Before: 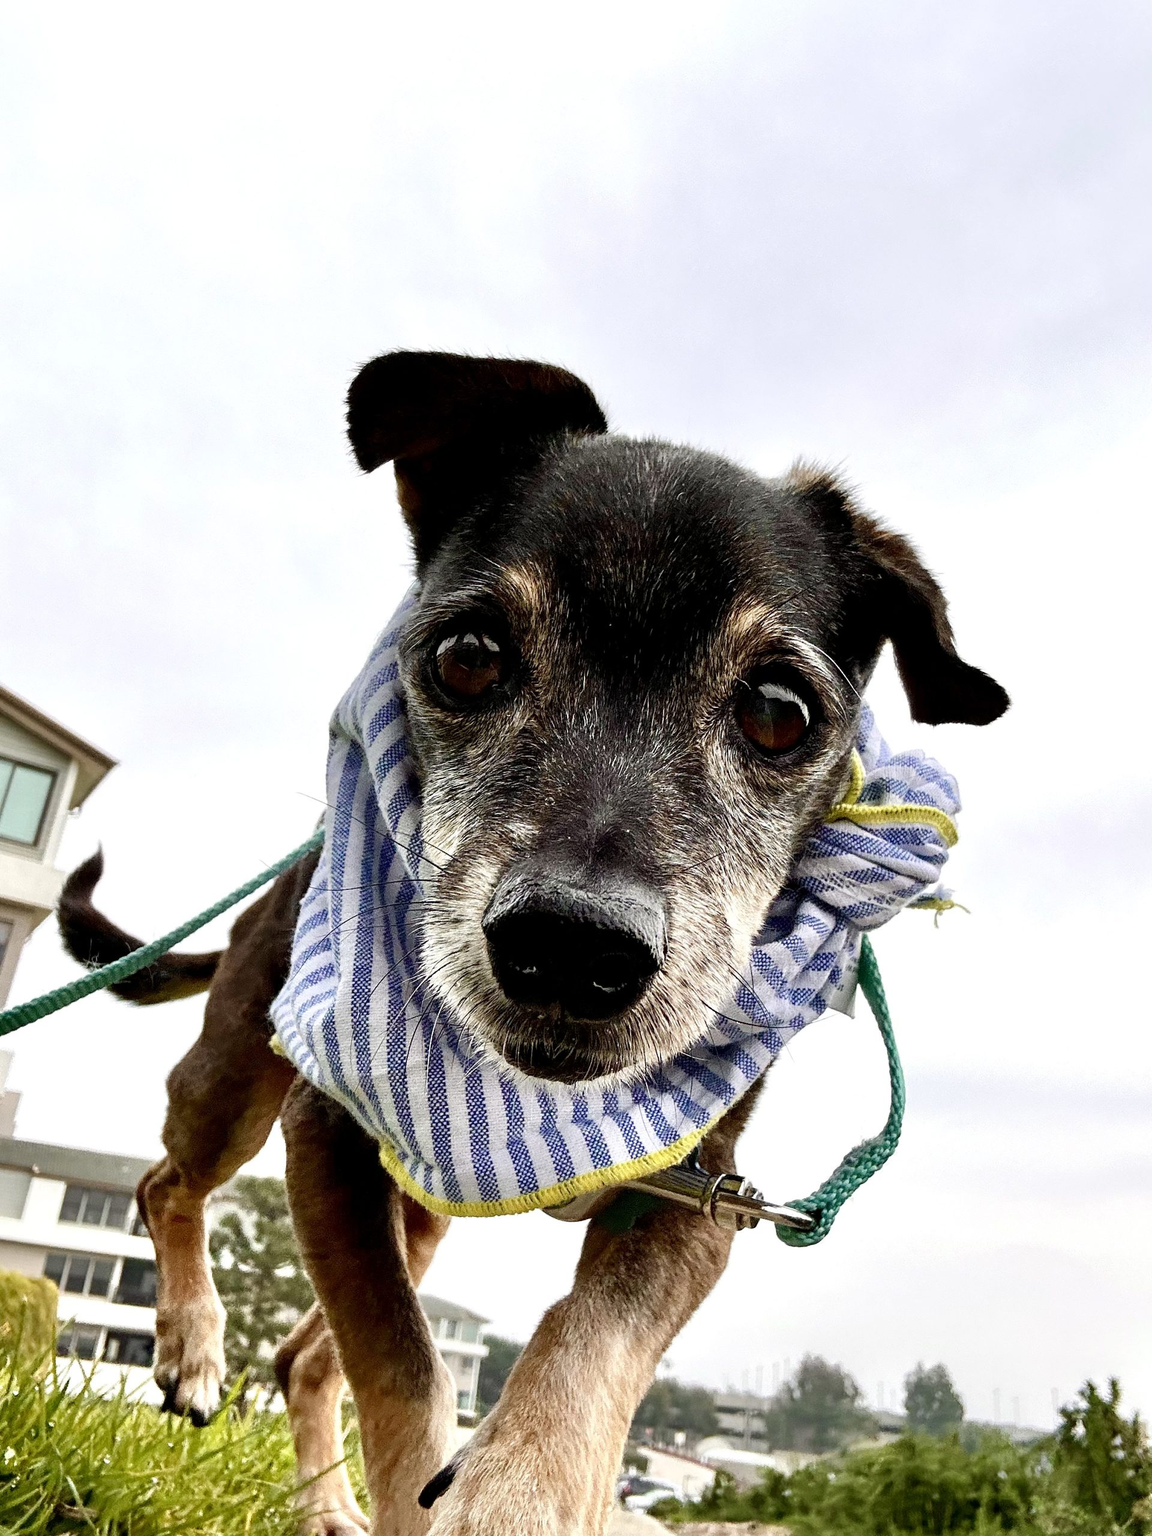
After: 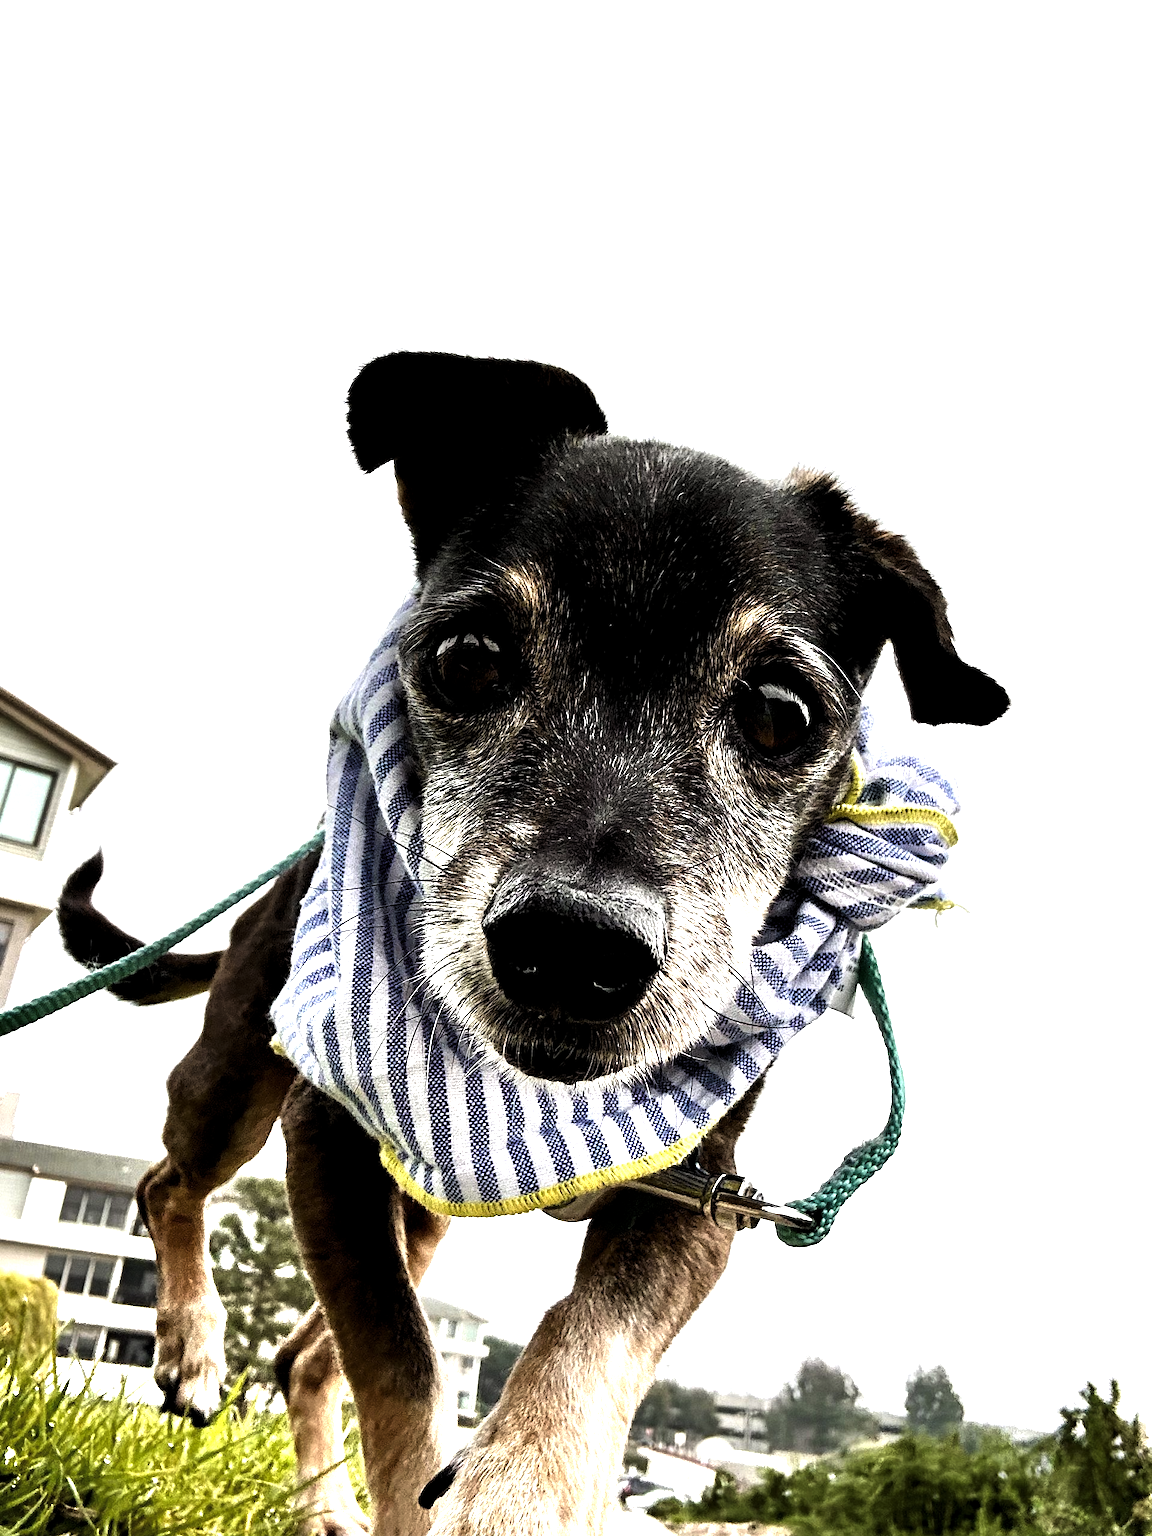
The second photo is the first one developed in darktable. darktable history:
levels: levels [0.044, 0.475, 0.791]
